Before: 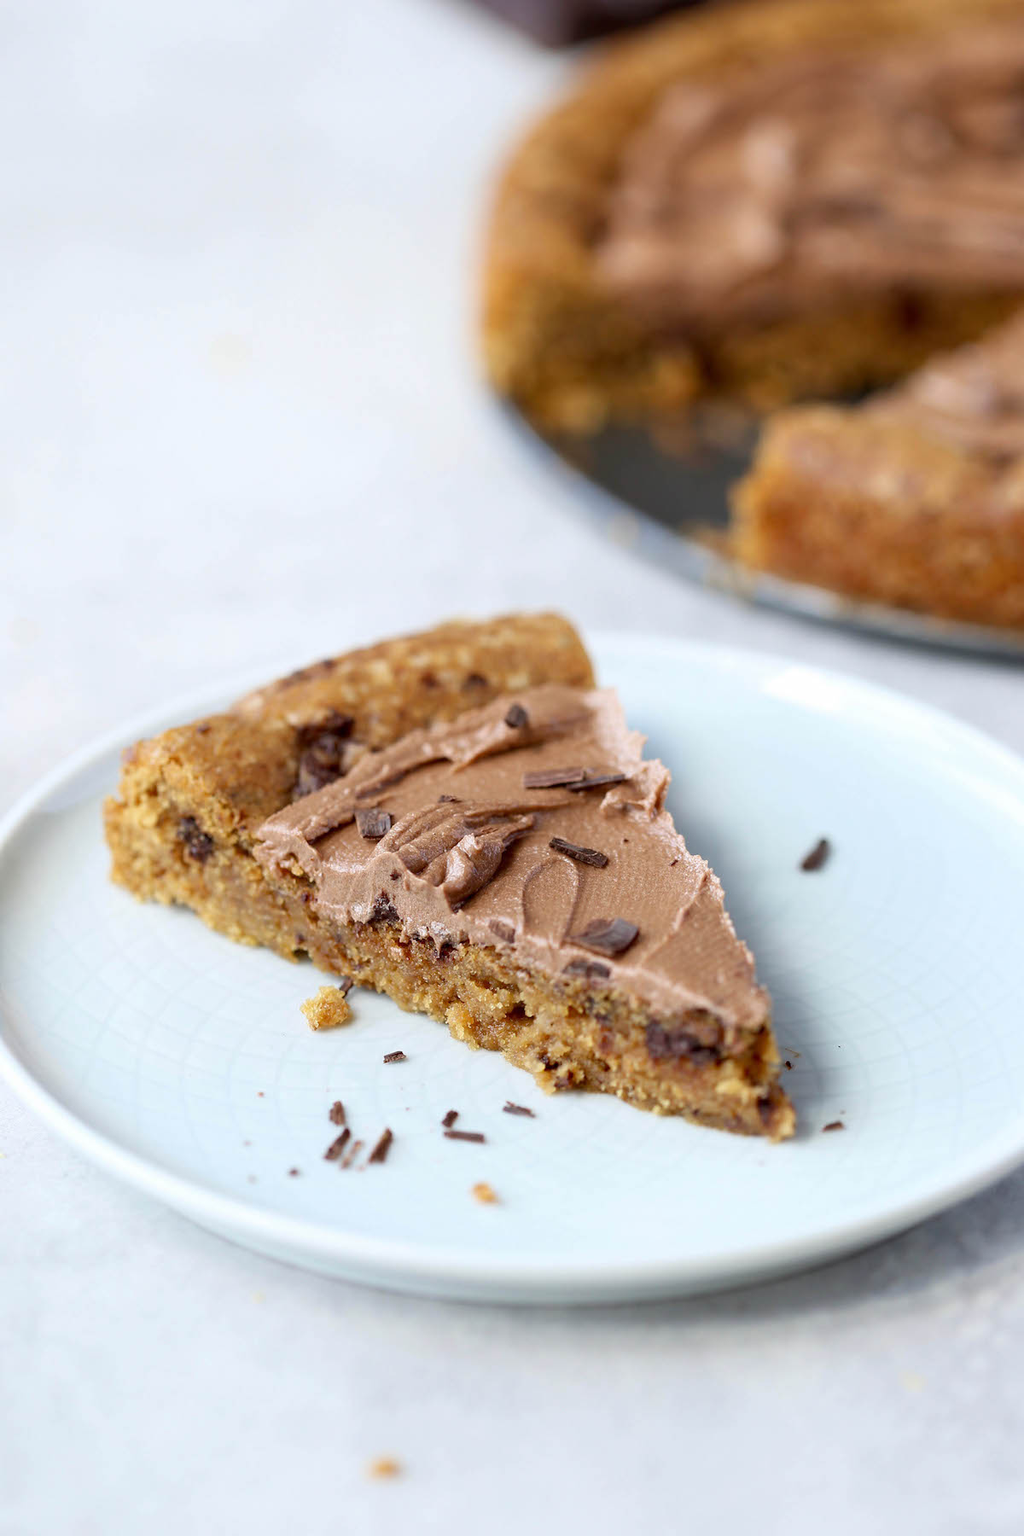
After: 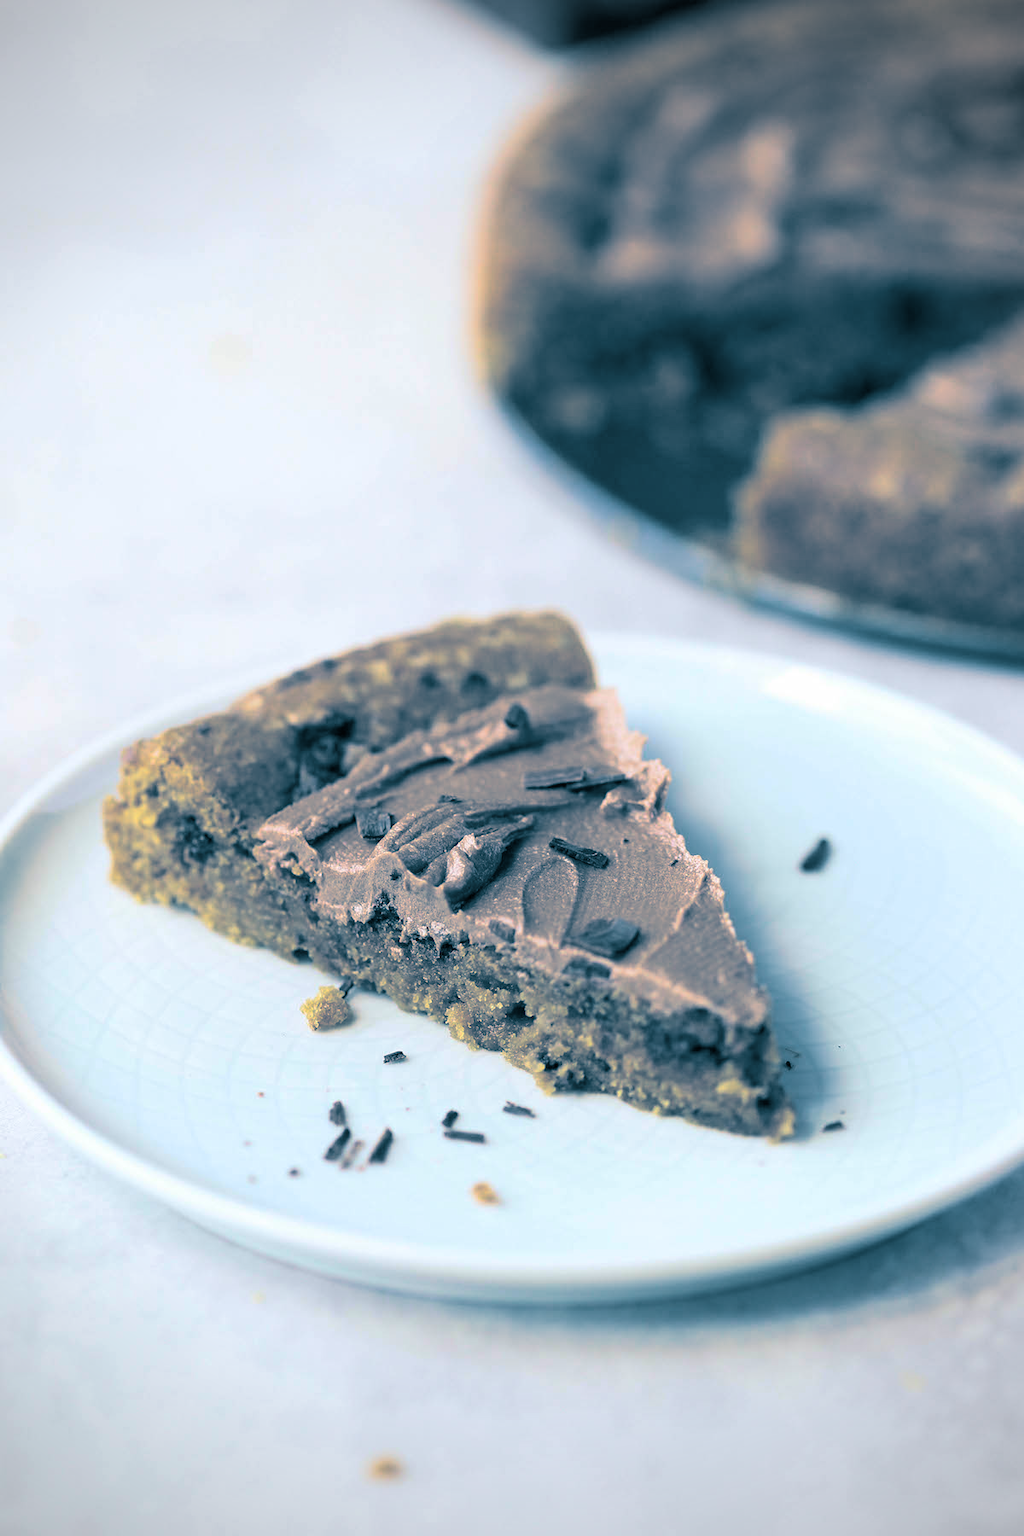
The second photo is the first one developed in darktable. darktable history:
tone equalizer: on, module defaults
vignetting: on, module defaults
split-toning: shadows › hue 212.4°, balance -70
color balance rgb: perceptual saturation grading › global saturation 25%, global vibrance 20%
